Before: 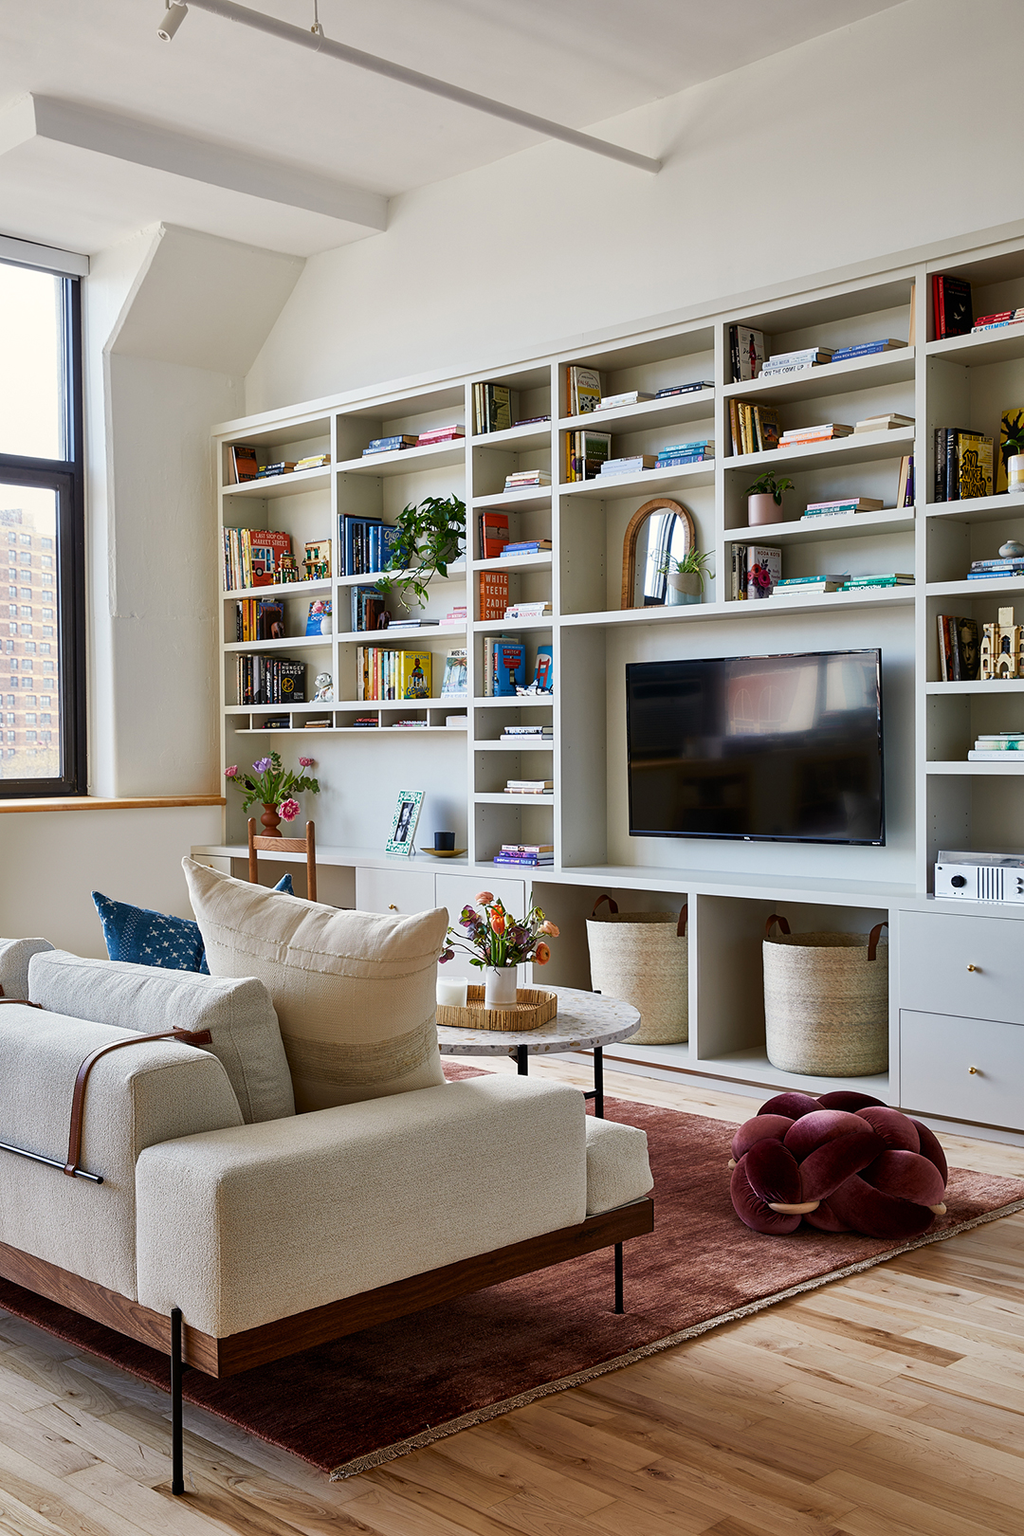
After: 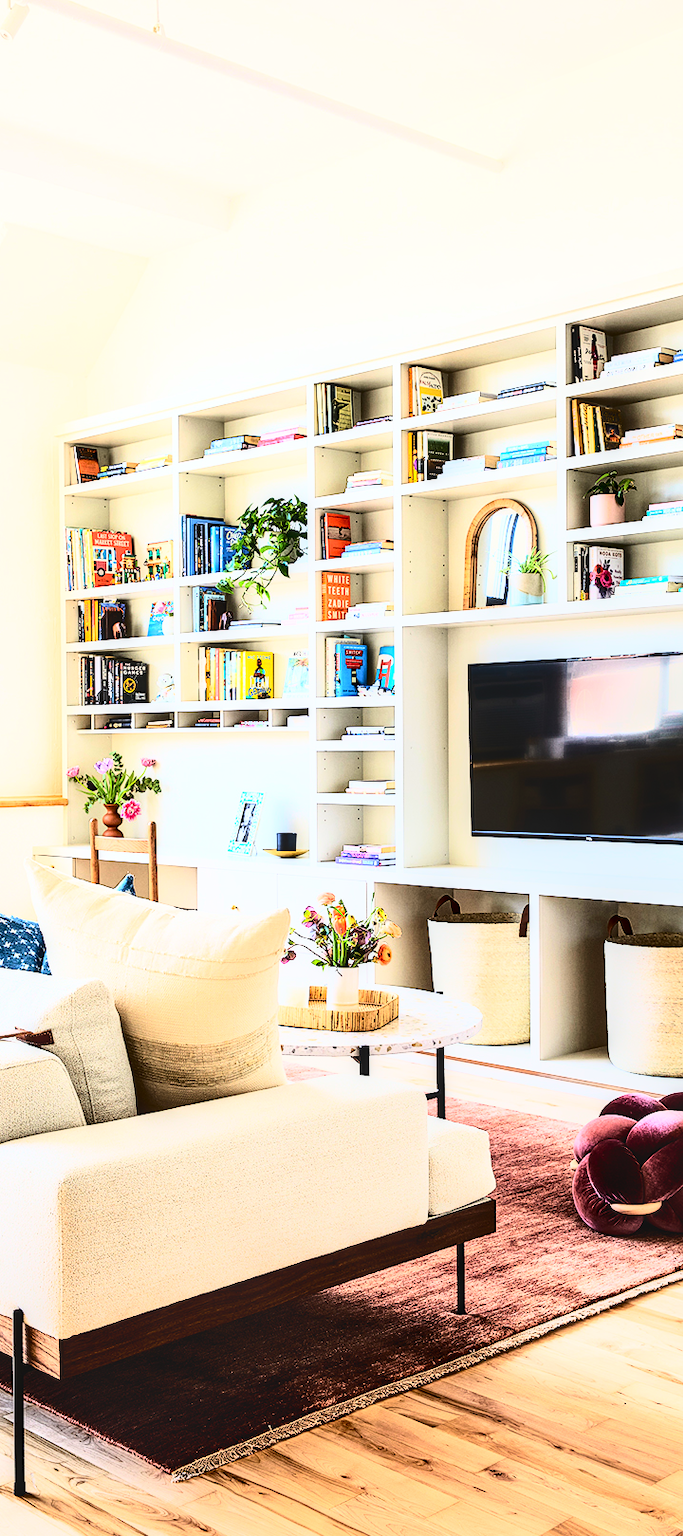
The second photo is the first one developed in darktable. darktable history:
crop and rotate: left 15.565%, right 17.694%
base curve: curves: ch0 [(0, 0) (0.026, 0.03) (0.109, 0.232) (0.351, 0.748) (0.669, 0.968) (1, 1)]
local contrast: on, module defaults
tone equalizer: -7 EV 0.158 EV, -6 EV 0.58 EV, -5 EV 1.16 EV, -4 EV 1.3 EV, -3 EV 1.16 EV, -2 EV 0.6 EV, -1 EV 0.155 EV, edges refinement/feathering 500, mask exposure compensation -1.57 EV, preserve details no
contrast brightness saturation: contrast 0.221
